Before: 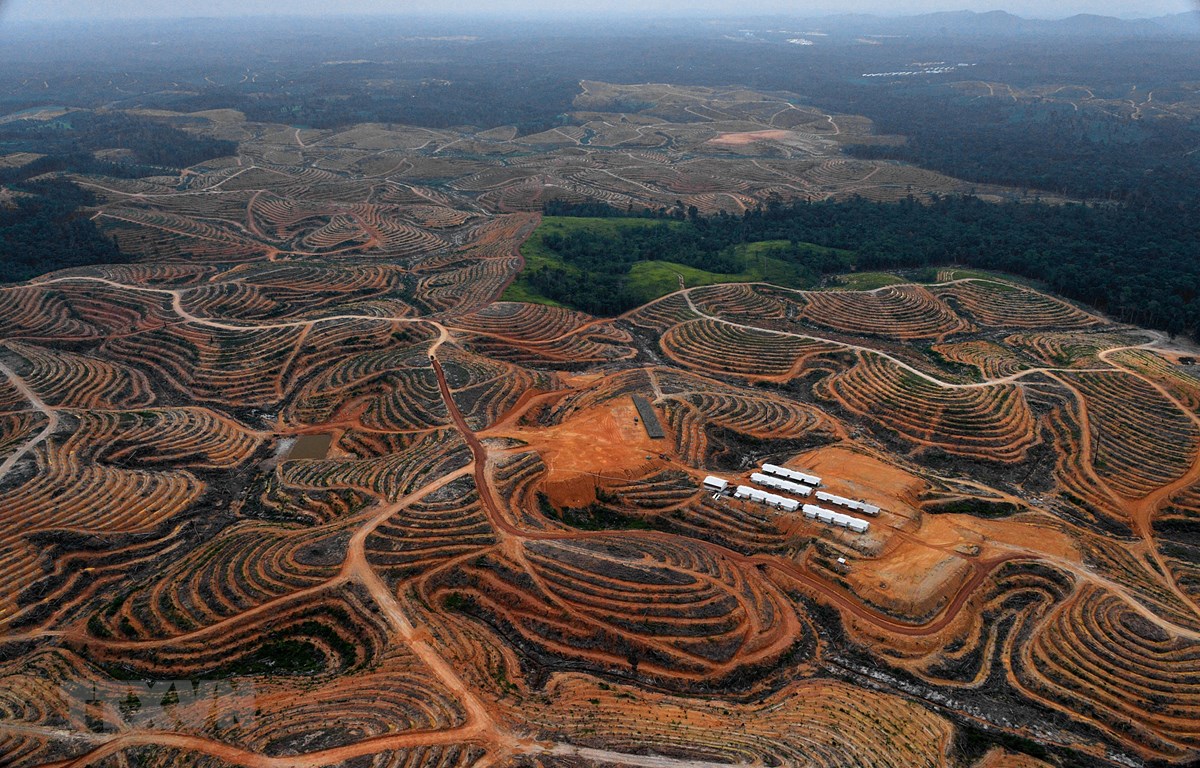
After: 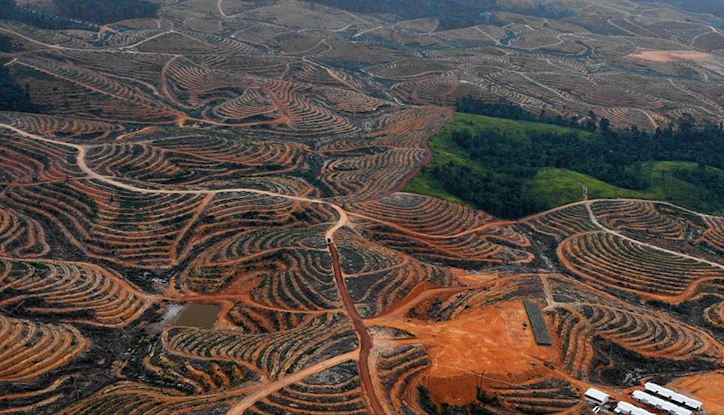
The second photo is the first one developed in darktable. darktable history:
crop and rotate: angle -6.31°, left 2.136%, top 6.84%, right 27.522%, bottom 30.131%
contrast brightness saturation: contrast 0.038, saturation 0.073
